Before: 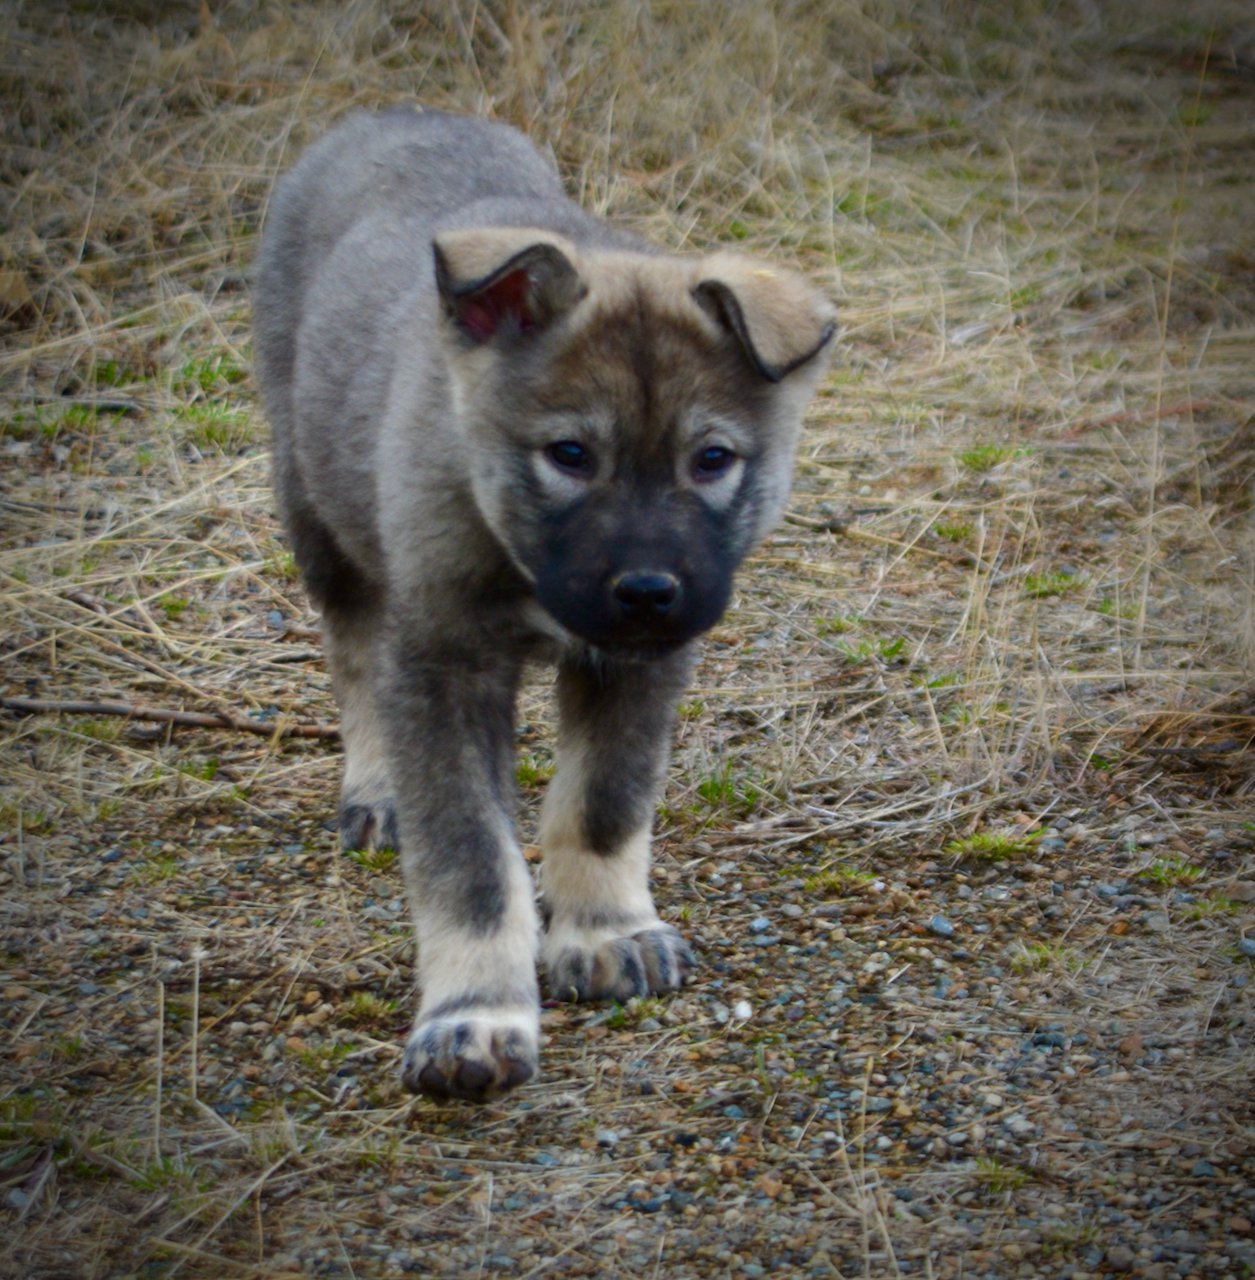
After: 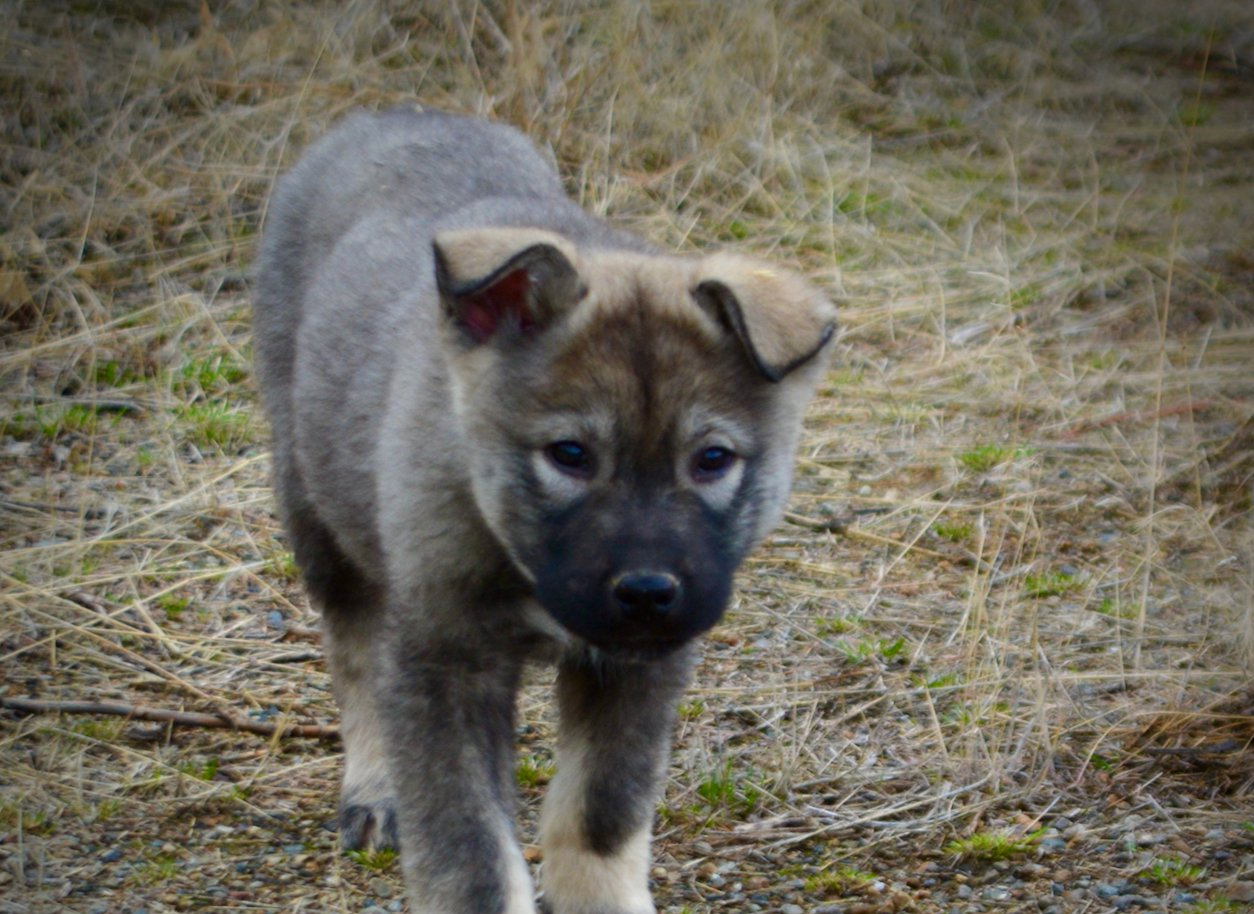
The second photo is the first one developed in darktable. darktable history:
crop: bottom 28.576%
levels: levels [0, 0.48, 0.961]
exposure: exposure -0.064 EV, compensate highlight preservation false
